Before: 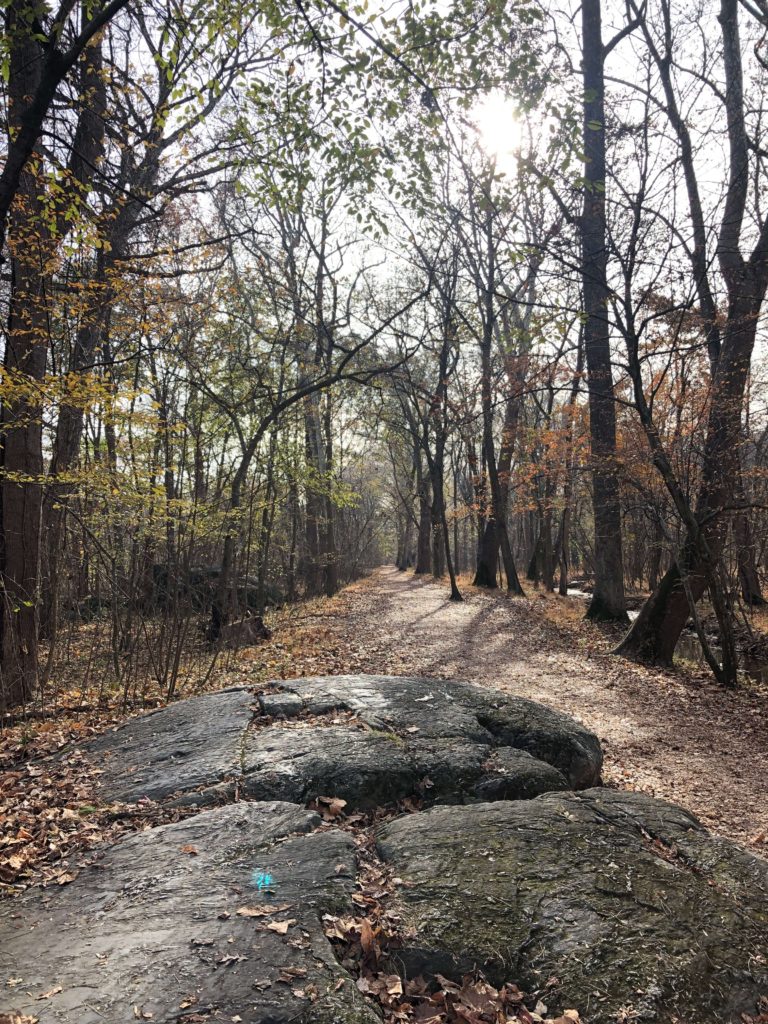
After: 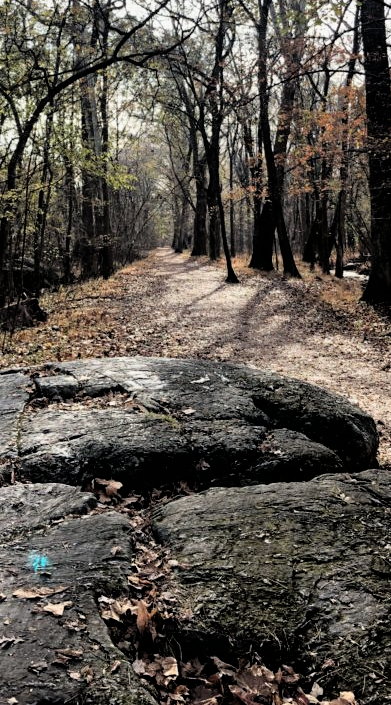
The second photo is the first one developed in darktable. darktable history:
filmic rgb: black relative exposure -3.72 EV, white relative exposure 2.77 EV, dynamic range scaling -5.32%, hardness 3.03
crop and rotate: left 29.237%, top 31.152%, right 19.807%
